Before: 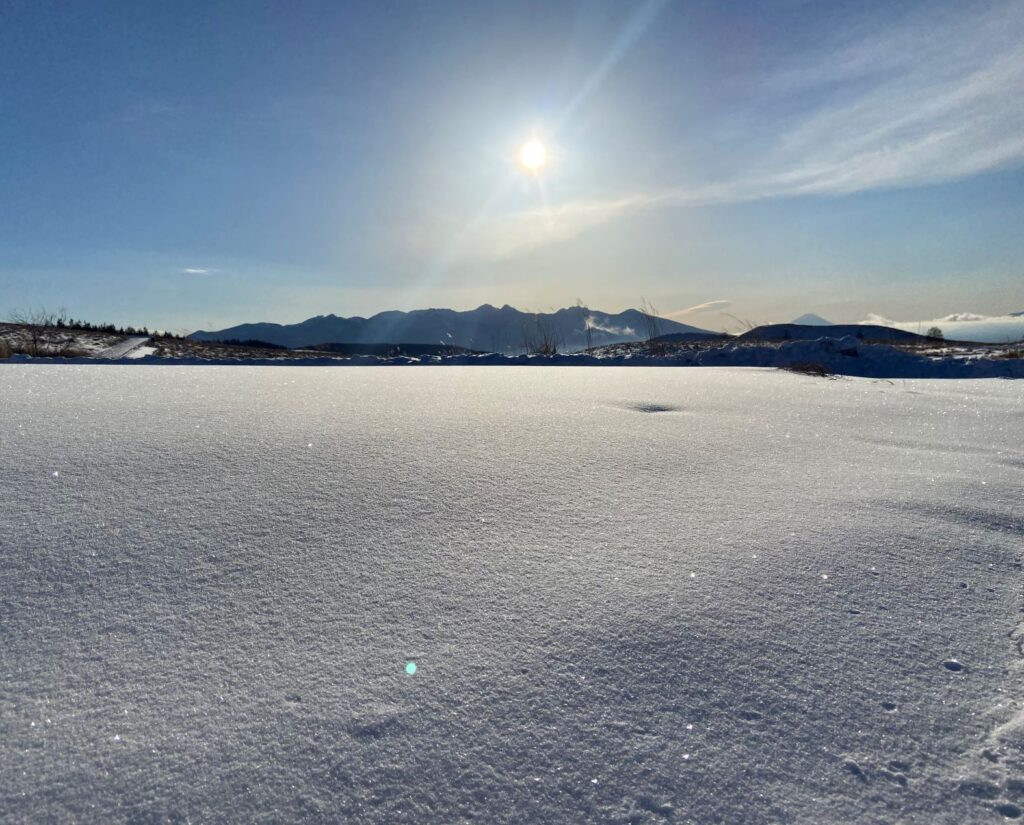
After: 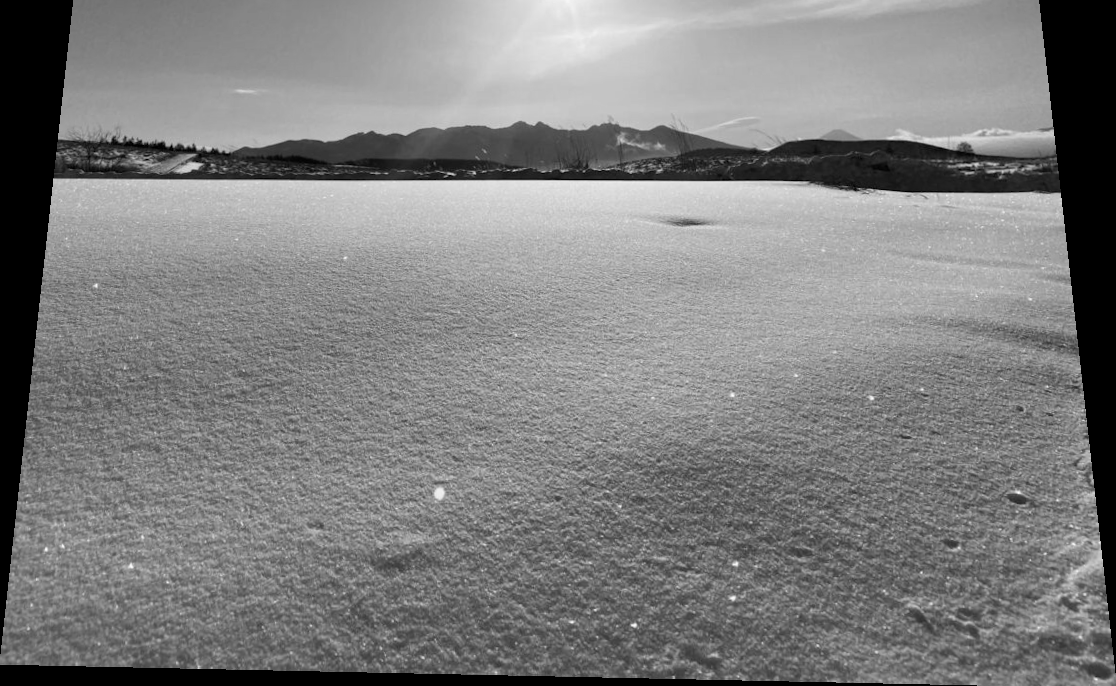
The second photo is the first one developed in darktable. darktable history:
rotate and perspective: rotation 0.128°, lens shift (vertical) -0.181, lens shift (horizontal) -0.044, shear 0.001, automatic cropping off
monochrome: a -3.63, b -0.465
color calibration: illuminant as shot in camera, x 0.37, y 0.382, temperature 4313.32 K
crop and rotate: top 18.507%
white balance: red 0.983, blue 1.036
